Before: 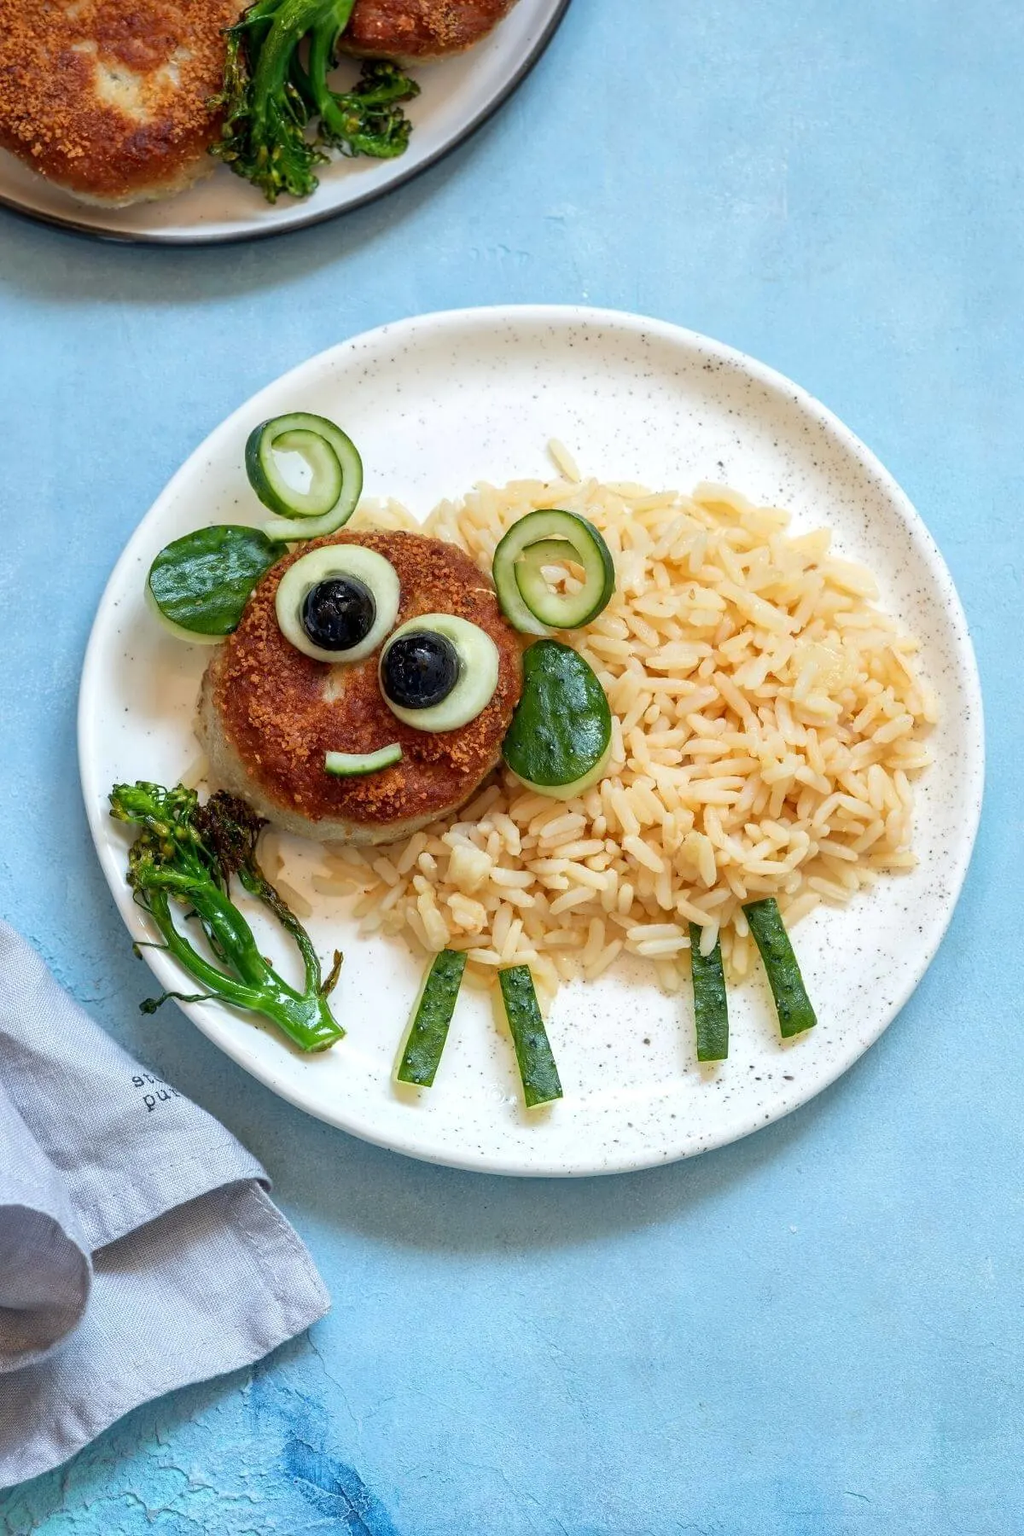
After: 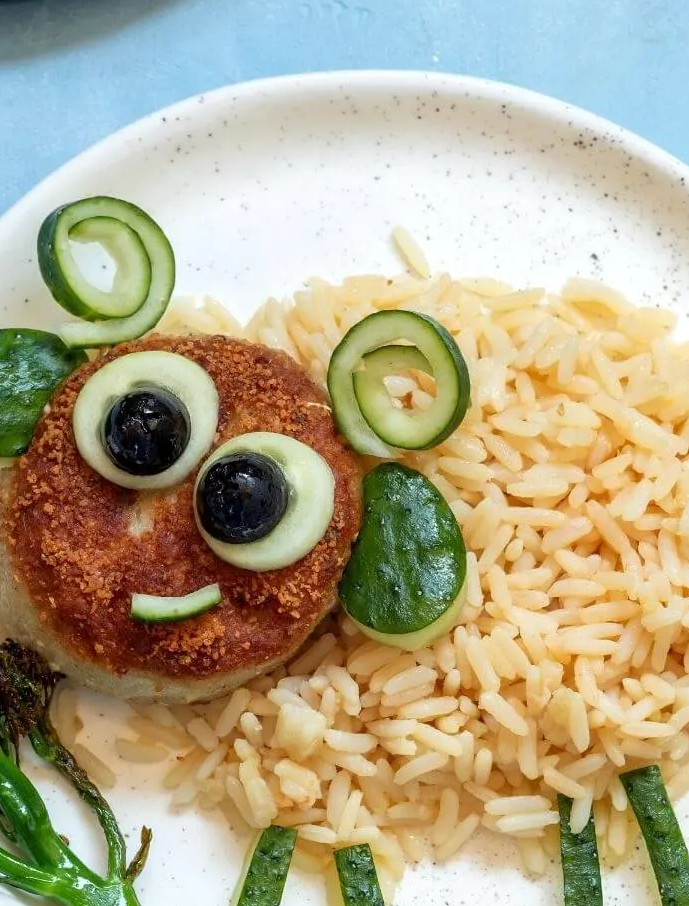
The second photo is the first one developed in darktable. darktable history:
crop: left 20.906%, top 15.947%, right 21.617%, bottom 33.684%
